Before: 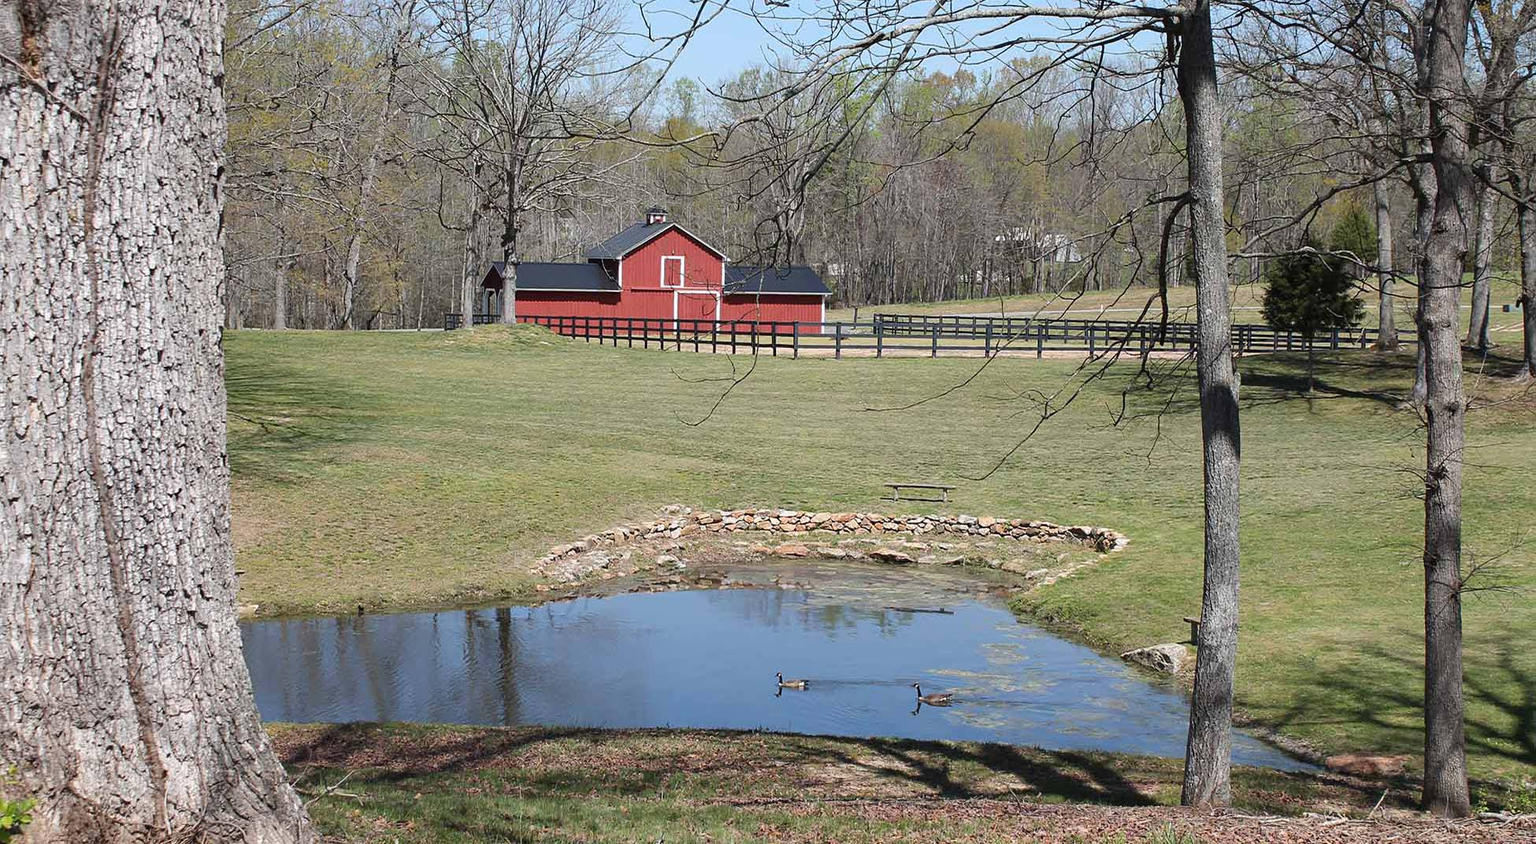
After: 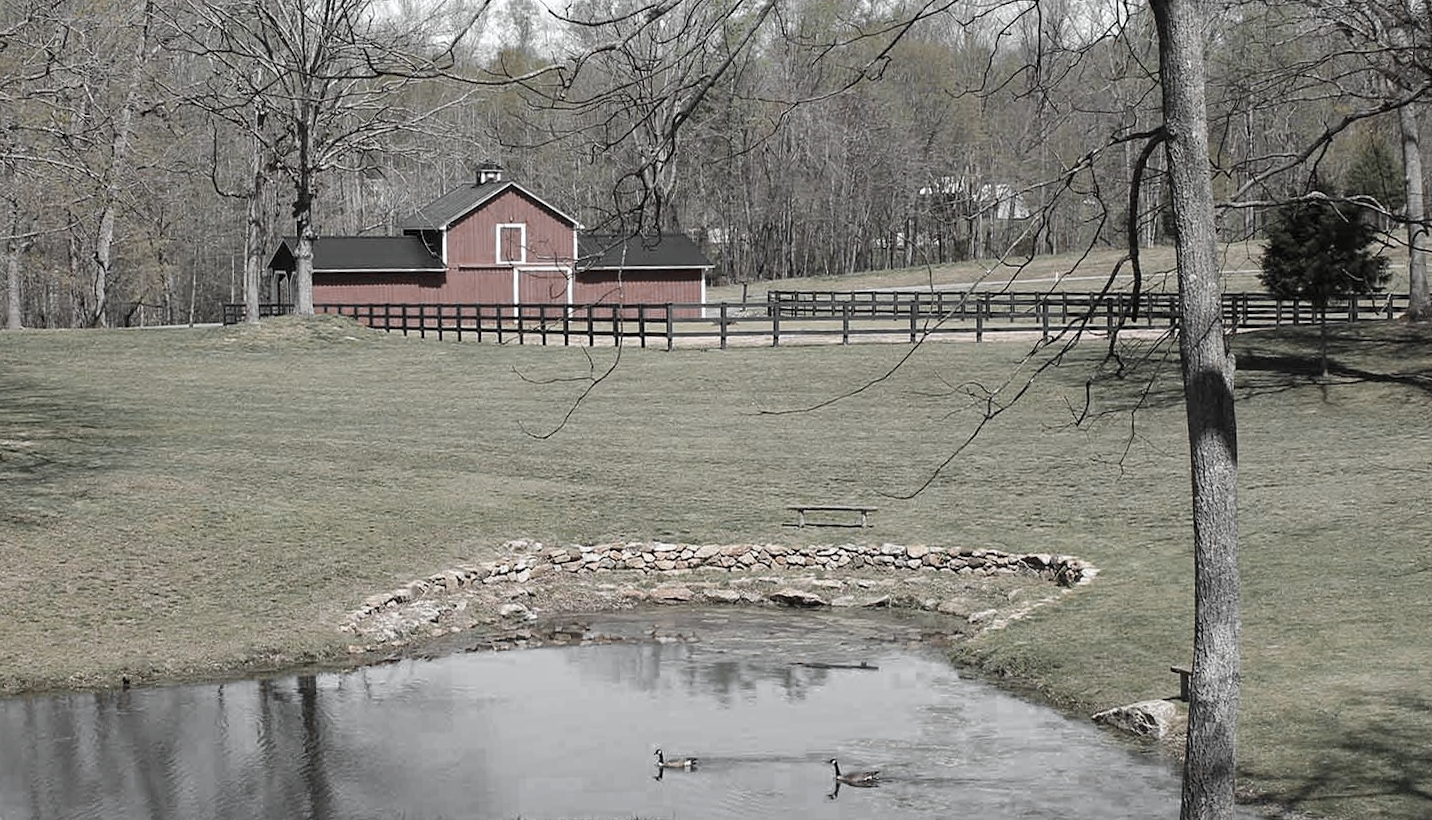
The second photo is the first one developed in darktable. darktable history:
color zones: curves: ch0 [(0, 0.613) (0.01, 0.613) (0.245, 0.448) (0.498, 0.529) (0.642, 0.665) (0.879, 0.777) (0.99, 0.613)]; ch1 [(0, 0.035) (0.121, 0.189) (0.259, 0.197) (0.415, 0.061) (0.589, 0.022) (0.732, 0.022) (0.857, 0.026) (0.991, 0.053)]
rotate and perspective: rotation -1.42°, crop left 0.016, crop right 0.984, crop top 0.035, crop bottom 0.965
crop: left 16.768%, top 8.653%, right 8.362%, bottom 12.485%
